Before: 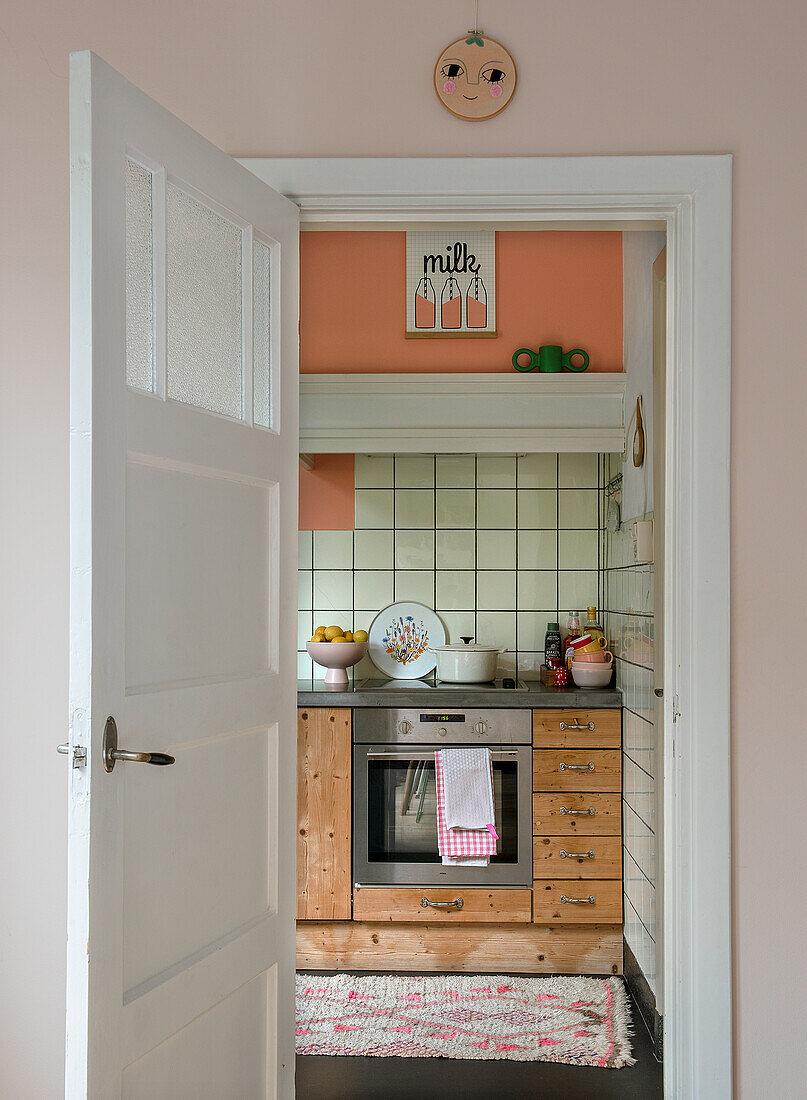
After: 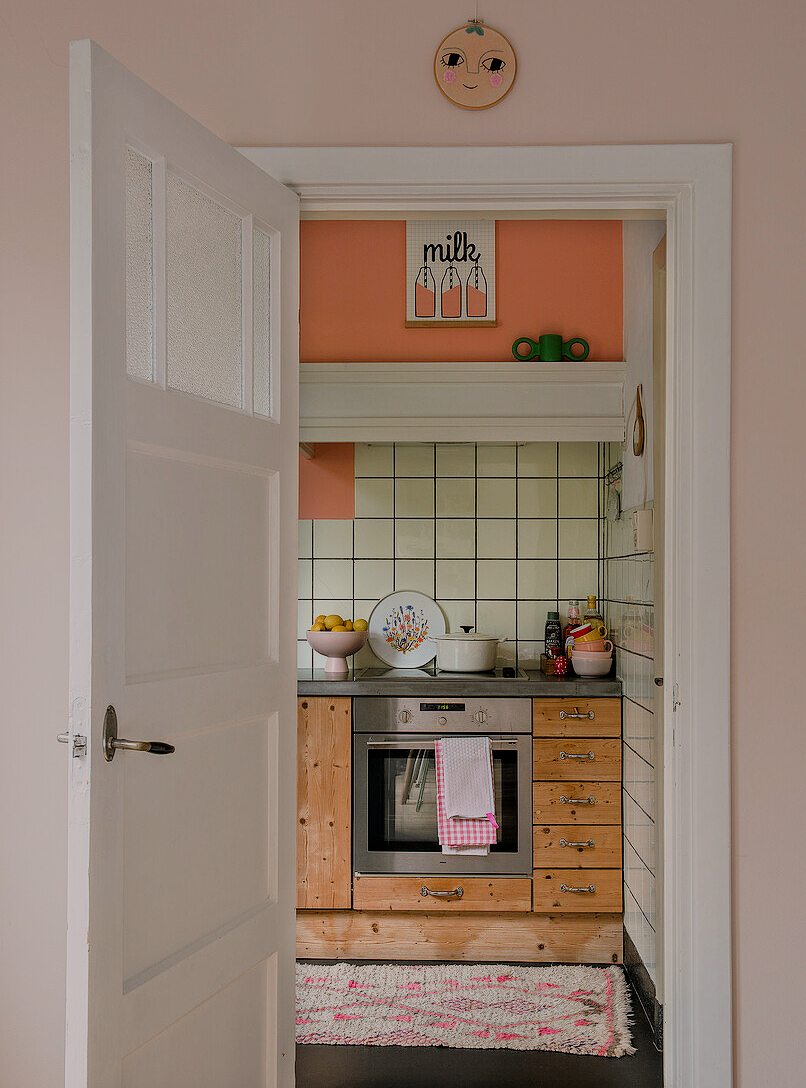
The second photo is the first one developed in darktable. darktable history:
filmic rgb: hardness 4.17
crop: top 1.049%, right 0.001%
color correction: highlights a* 5.81, highlights b* 4.84
shadows and highlights: radius 121.13, shadows 21.4, white point adjustment -9.72, highlights -14.39, soften with gaussian
